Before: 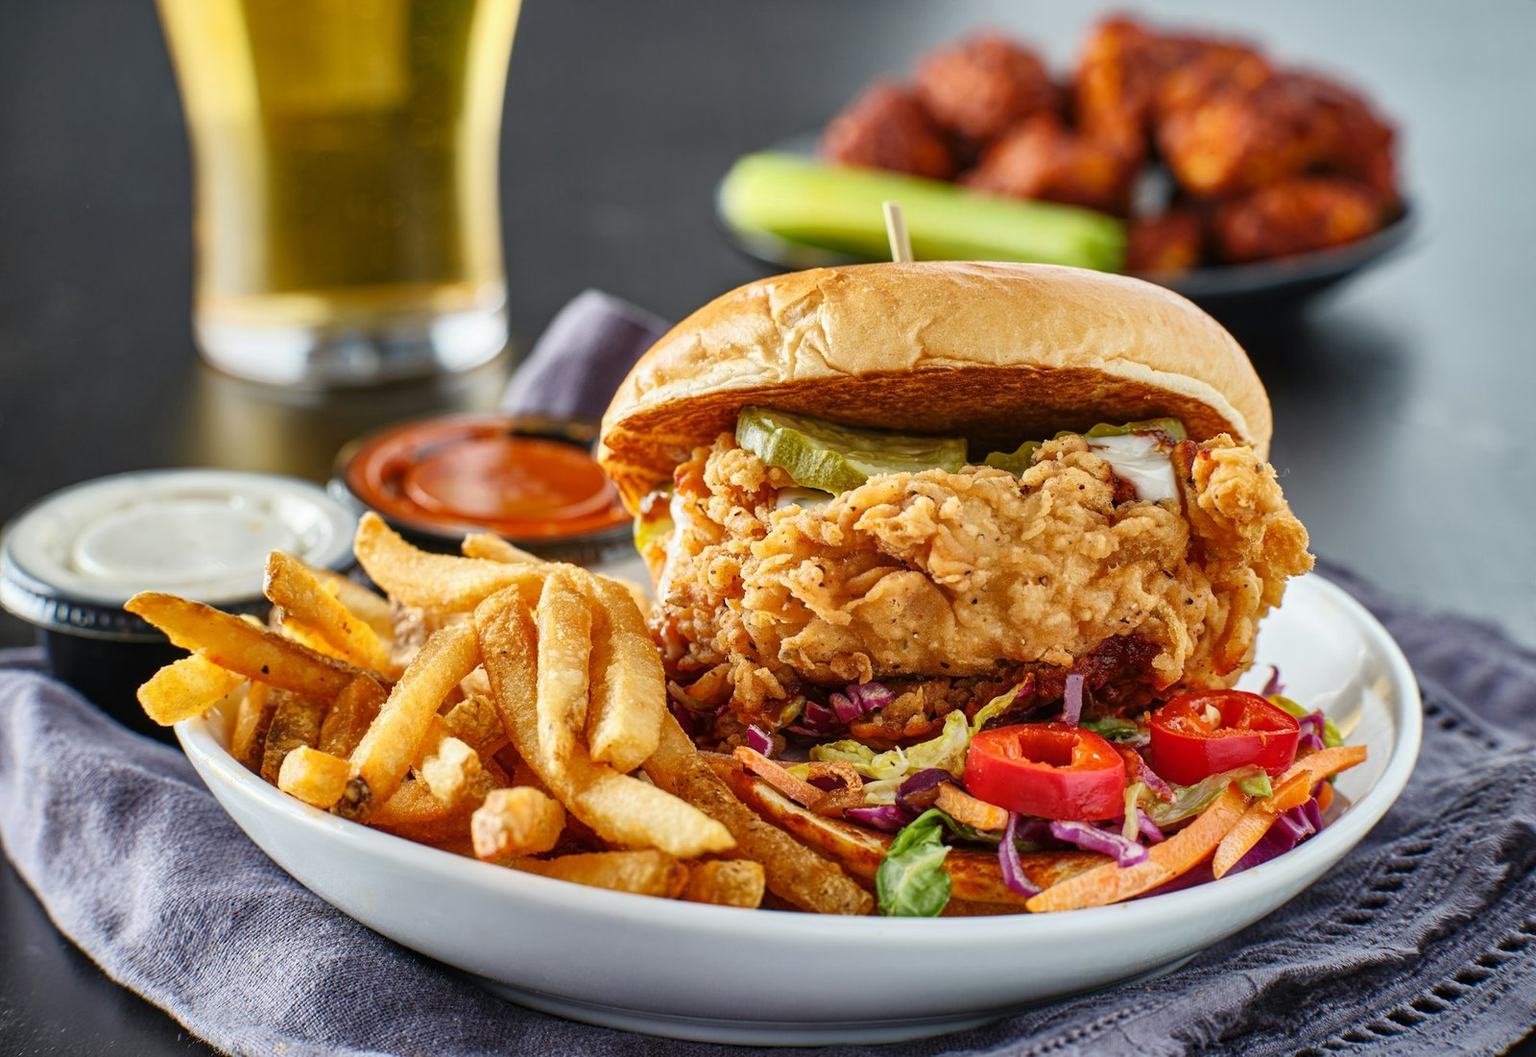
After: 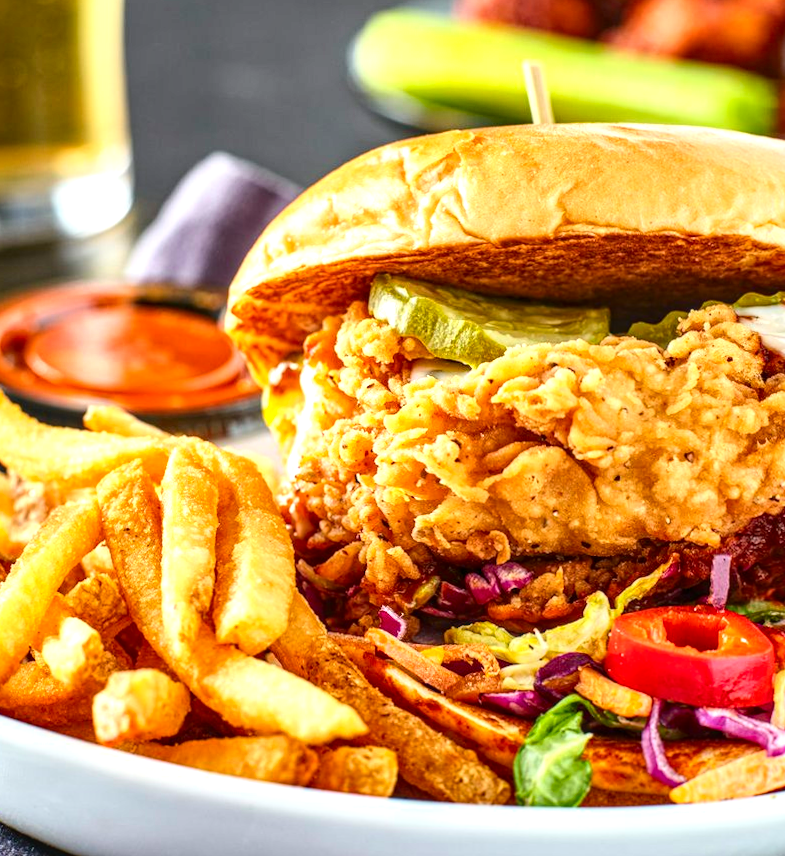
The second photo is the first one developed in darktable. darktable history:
exposure: black level correction 0, exposure 0.7 EV, compensate highlight preservation false
tone curve: curves: ch0 [(0, 0.01) (0.037, 0.032) (0.131, 0.108) (0.275, 0.258) (0.483, 0.512) (0.61, 0.661) (0.696, 0.742) (0.792, 0.834) (0.911, 0.936) (0.997, 0.995)]; ch1 [(0, 0) (0.308, 0.29) (0.425, 0.411) (0.503, 0.502) (0.551, 0.563) (0.683, 0.706) (0.746, 0.77) (1, 1)]; ch2 [(0, 0) (0.246, 0.233) (0.36, 0.352) (0.415, 0.415) (0.485, 0.487) (0.502, 0.502) (0.525, 0.523) (0.545, 0.552) (0.587, 0.6) (0.636, 0.652) (0.711, 0.729) (0.845, 0.855) (0.998, 0.977)], color space Lab, independent channels, preserve colors none
local contrast: on, module defaults
crop and rotate: angle 0.02°, left 24.353%, top 13.219%, right 26.156%, bottom 8.224%
rotate and perspective: rotation 0.192°, lens shift (horizontal) -0.015, crop left 0.005, crop right 0.996, crop top 0.006, crop bottom 0.99
color balance rgb: perceptual saturation grading › global saturation 10%, global vibrance 10%
